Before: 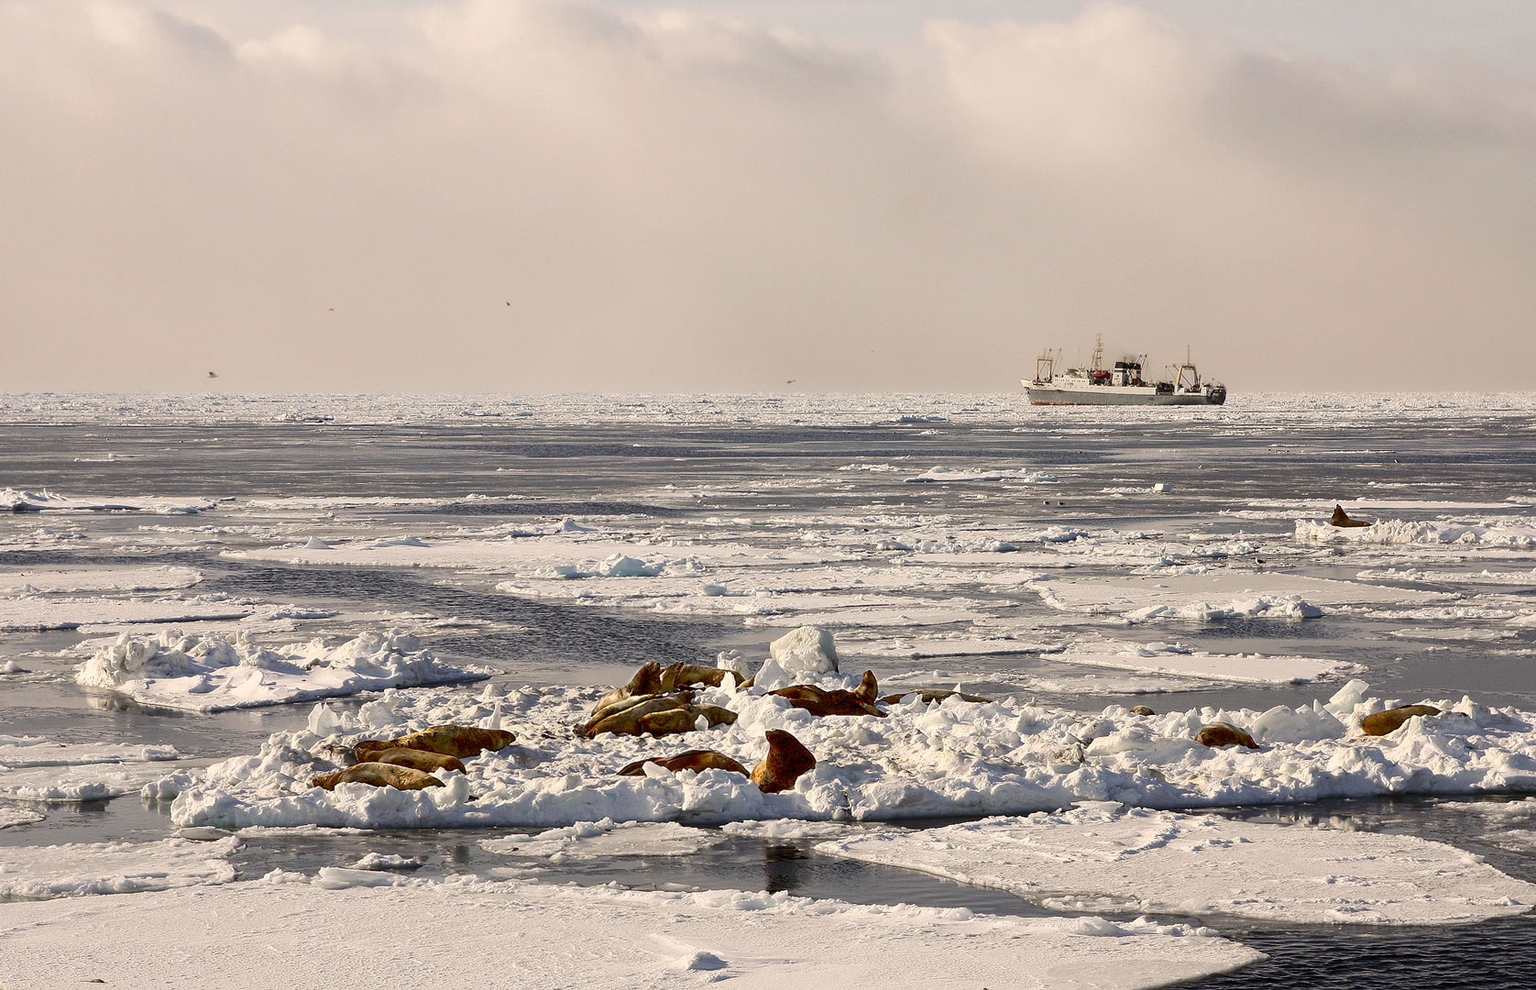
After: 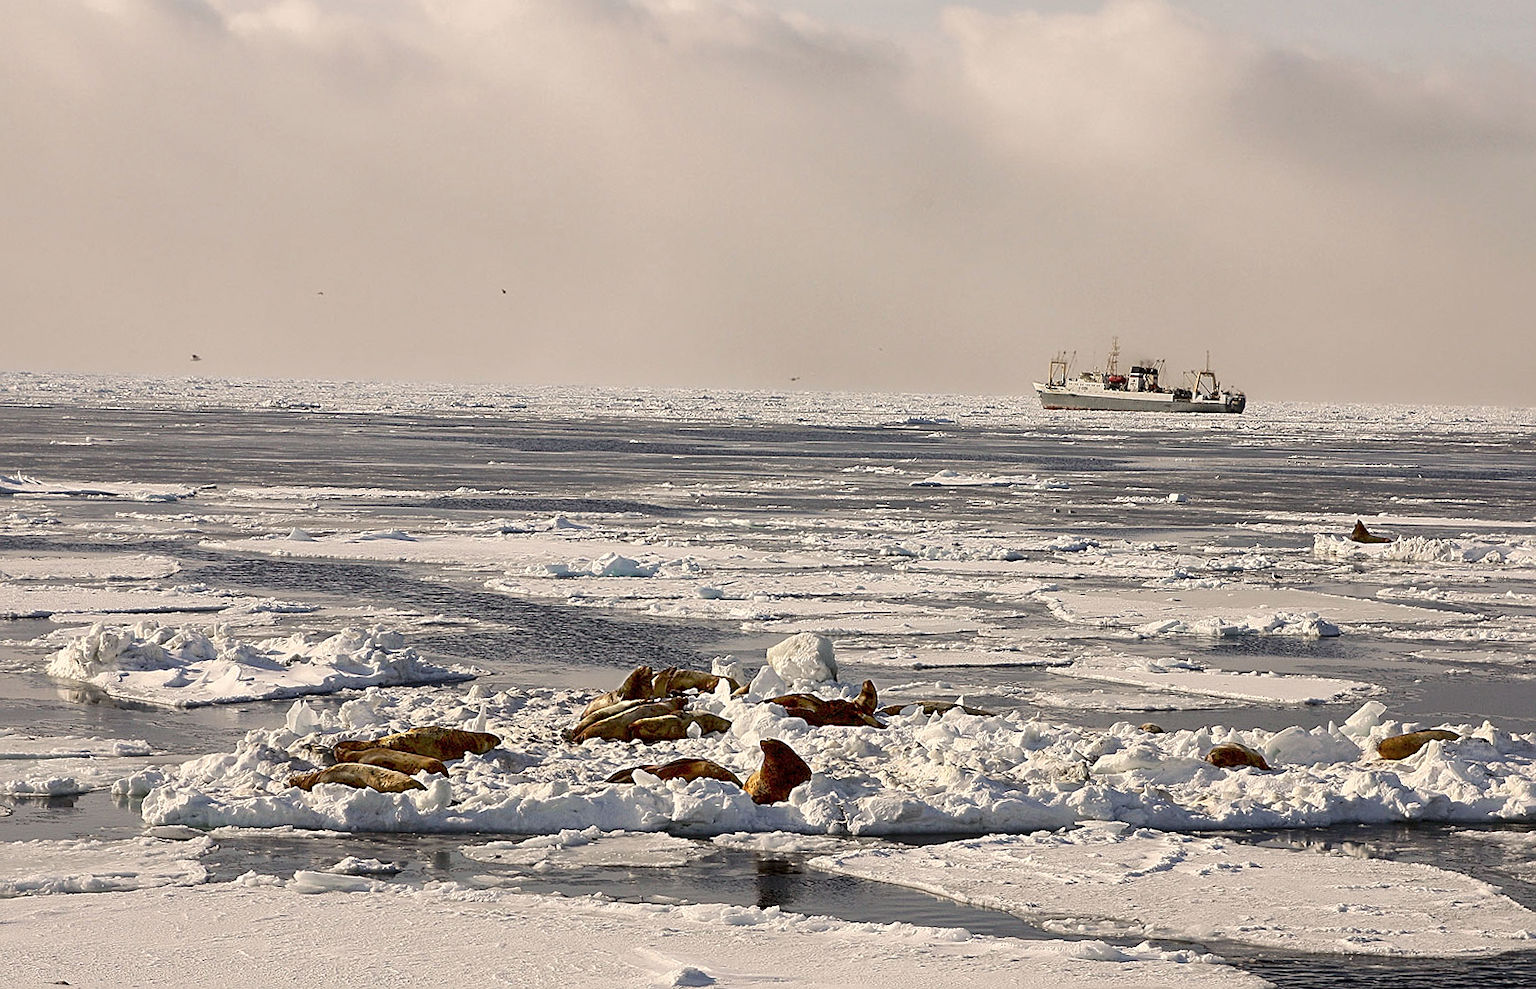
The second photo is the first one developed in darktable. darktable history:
sharpen: on, module defaults
crop and rotate: angle -1.35°
contrast brightness saturation: saturation -0.064
shadows and highlights: shadows 8.93, white point adjustment 0.881, highlights -38.9
